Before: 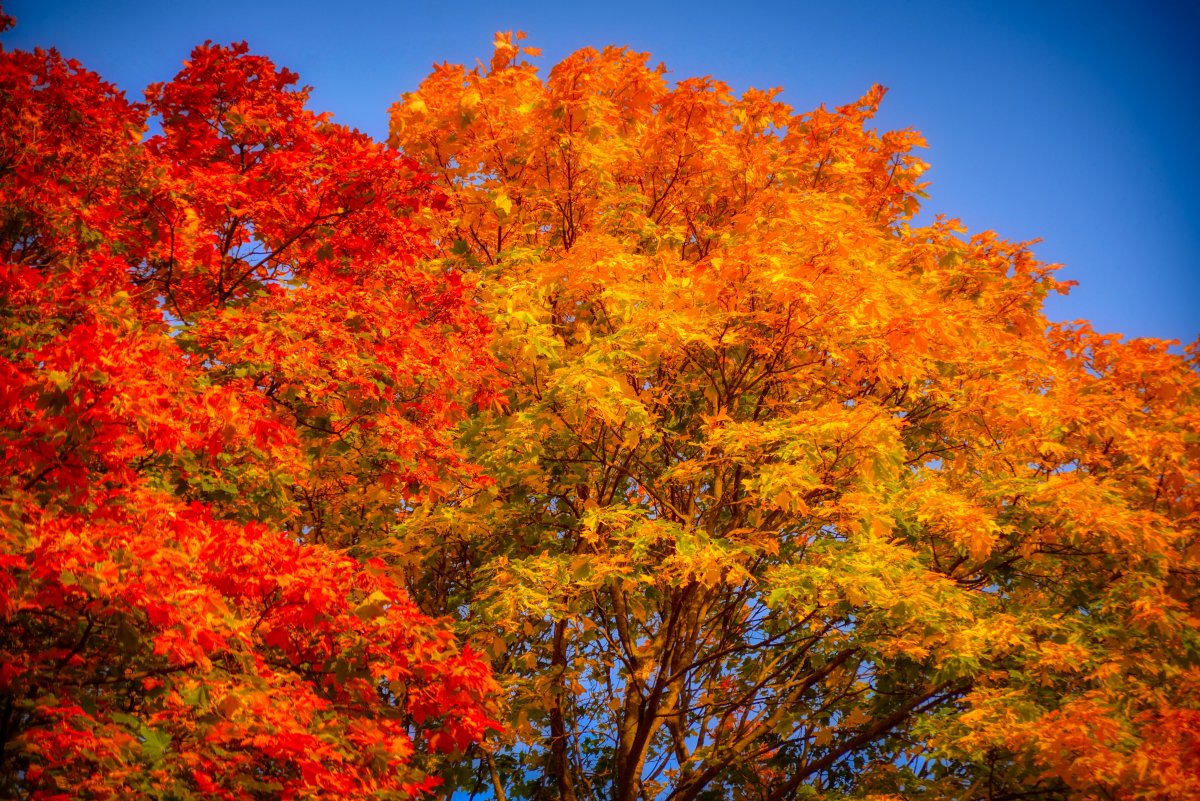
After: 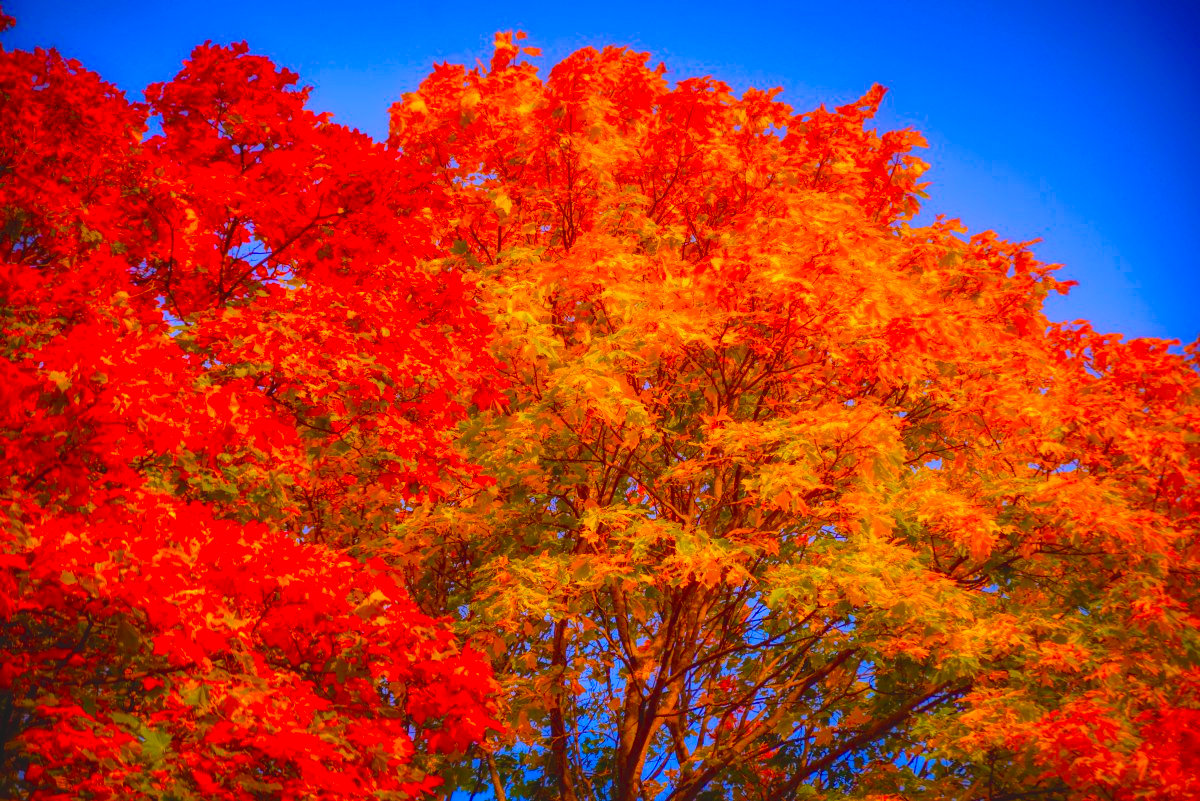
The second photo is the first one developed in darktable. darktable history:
contrast brightness saturation: contrast -0.19, saturation 0.19
white balance: red 1.042, blue 1.17
velvia: strength 32%, mid-tones bias 0.2
